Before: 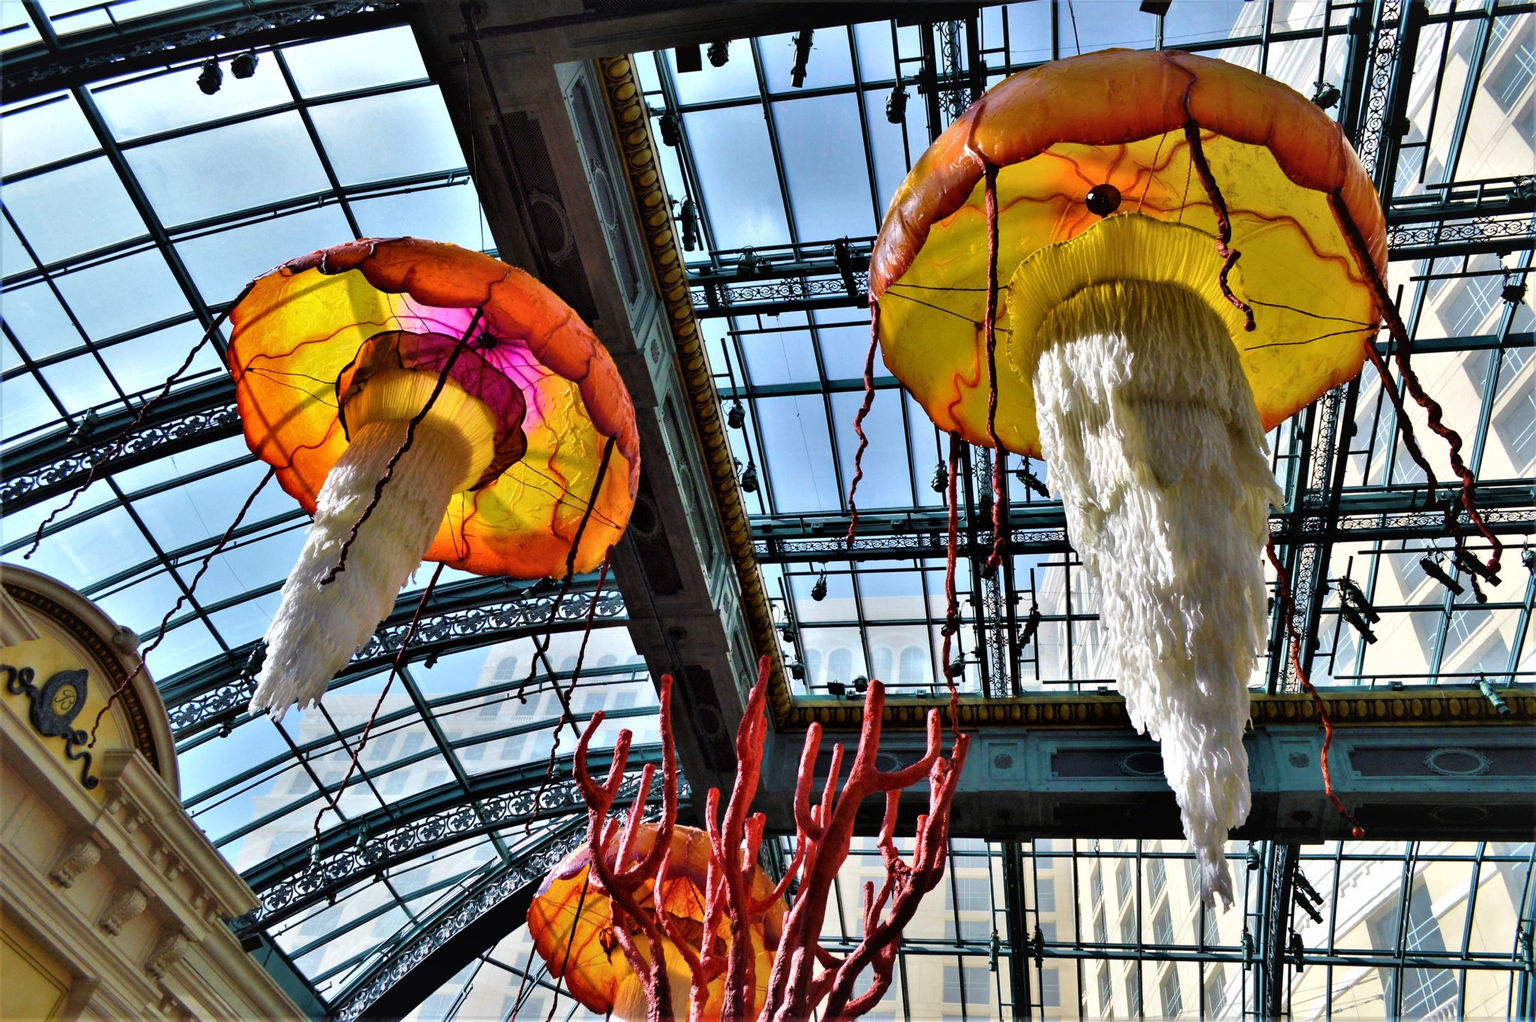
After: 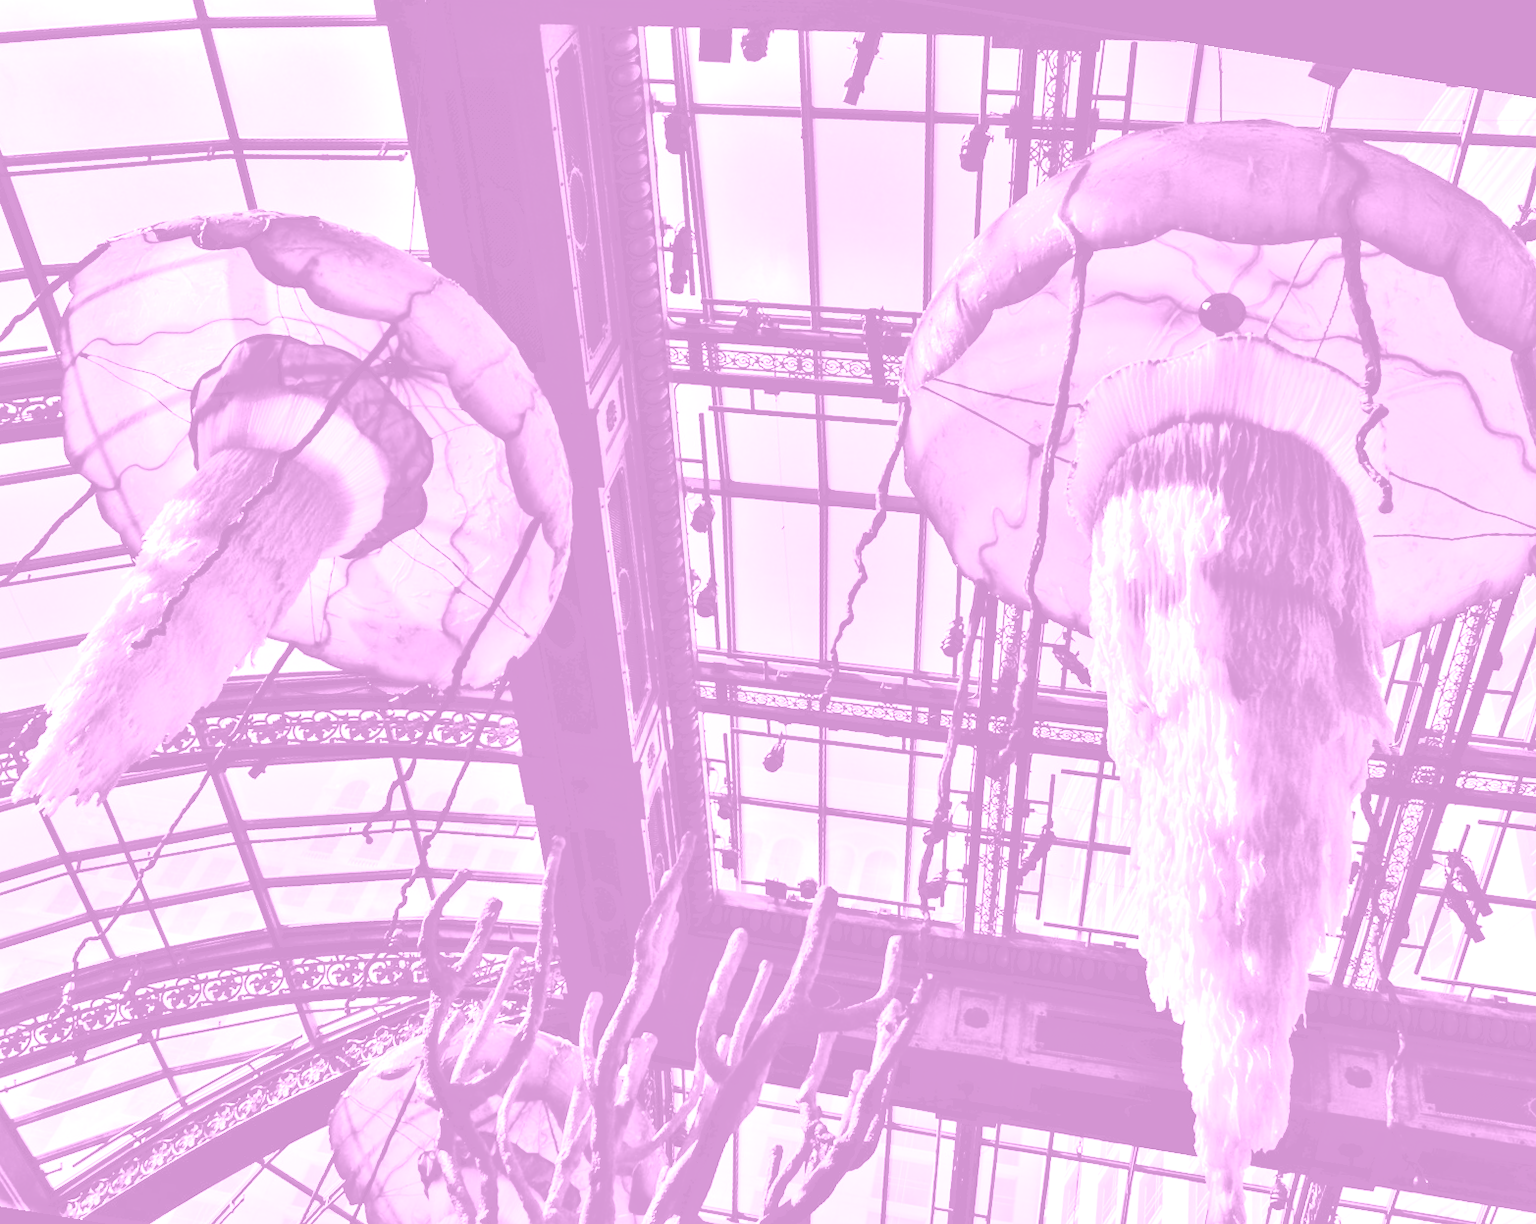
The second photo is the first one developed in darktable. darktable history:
tone curve: curves: ch0 [(0, 0) (0.003, 0.075) (0.011, 0.079) (0.025, 0.079) (0.044, 0.082) (0.069, 0.085) (0.1, 0.089) (0.136, 0.096) (0.177, 0.105) (0.224, 0.14) (0.277, 0.202) (0.335, 0.304) (0.399, 0.417) (0.468, 0.521) (0.543, 0.636) (0.623, 0.726) (0.709, 0.801) (0.801, 0.878) (0.898, 0.927) (1, 1)], preserve colors none
crop and rotate: left 17.046%, top 10.659%, right 12.989%, bottom 14.553%
color balance: lift [1.001, 0.997, 0.99, 1.01], gamma [1.007, 1, 0.975, 1.025], gain [1, 1.065, 1.052, 0.935], contrast 13.25%
rotate and perspective: rotation 9.12°, automatic cropping off
tone equalizer: -8 EV -1.08 EV, -7 EV -1.01 EV, -6 EV -0.867 EV, -5 EV -0.578 EV, -3 EV 0.578 EV, -2 EV 0.867 EV, -1 EV 1.01 EV, +0 EV 1.08 EV, edges refinement/feathering 500, mask exposure compensation -1.57 EV, preserve details no
colorize: hue 331.2°, saturation 75%, source mix 30.28%, lightness 70.52%, version 1
